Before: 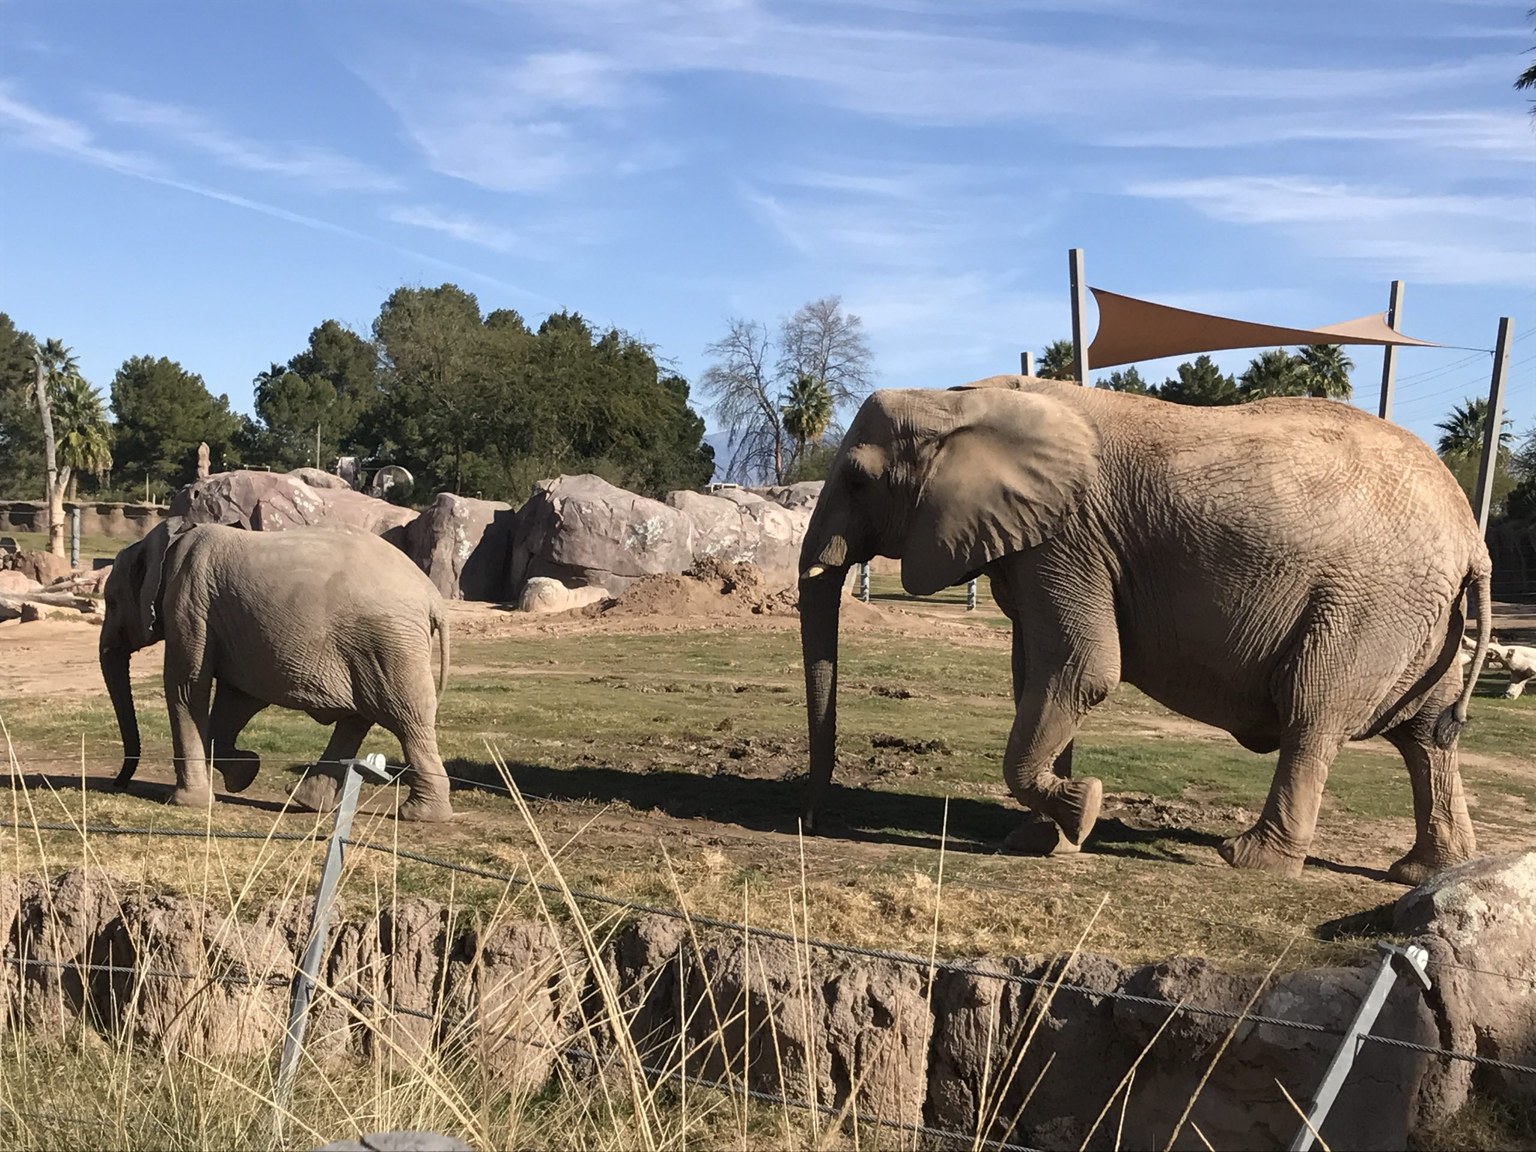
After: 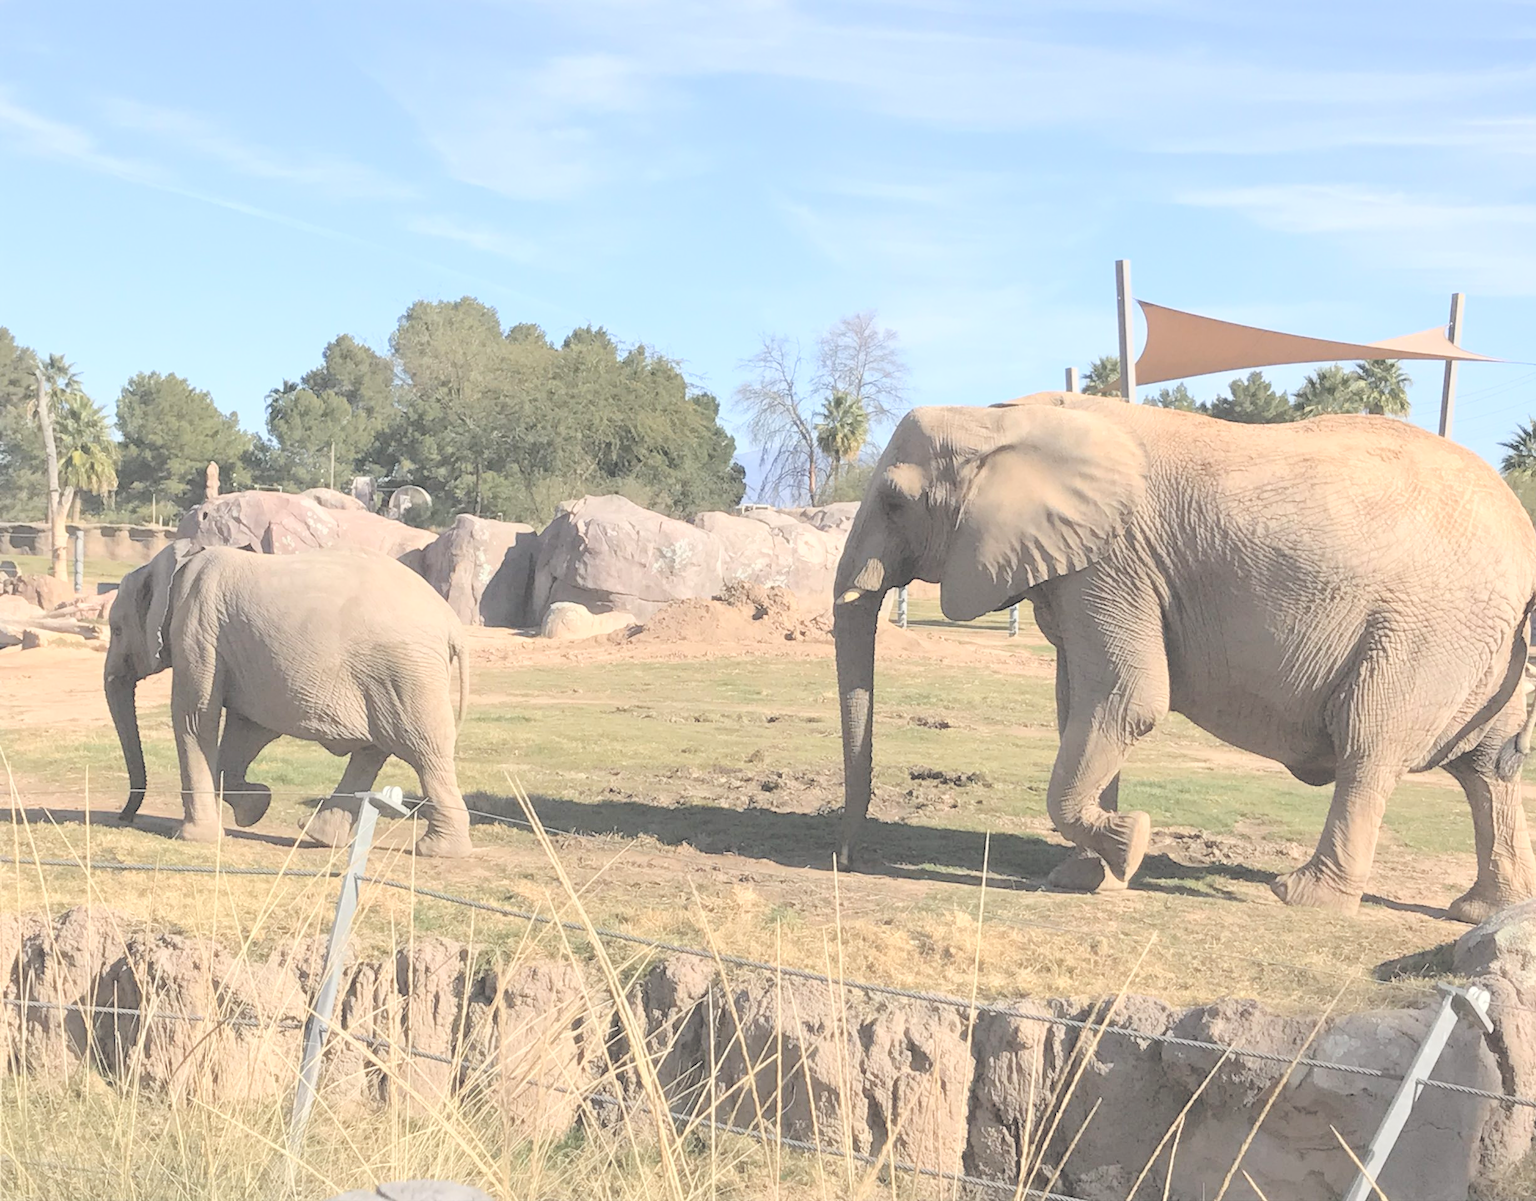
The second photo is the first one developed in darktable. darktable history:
crop: right 4.126%, bottom 0.031%
contrast brightness saturation: brightness 1
